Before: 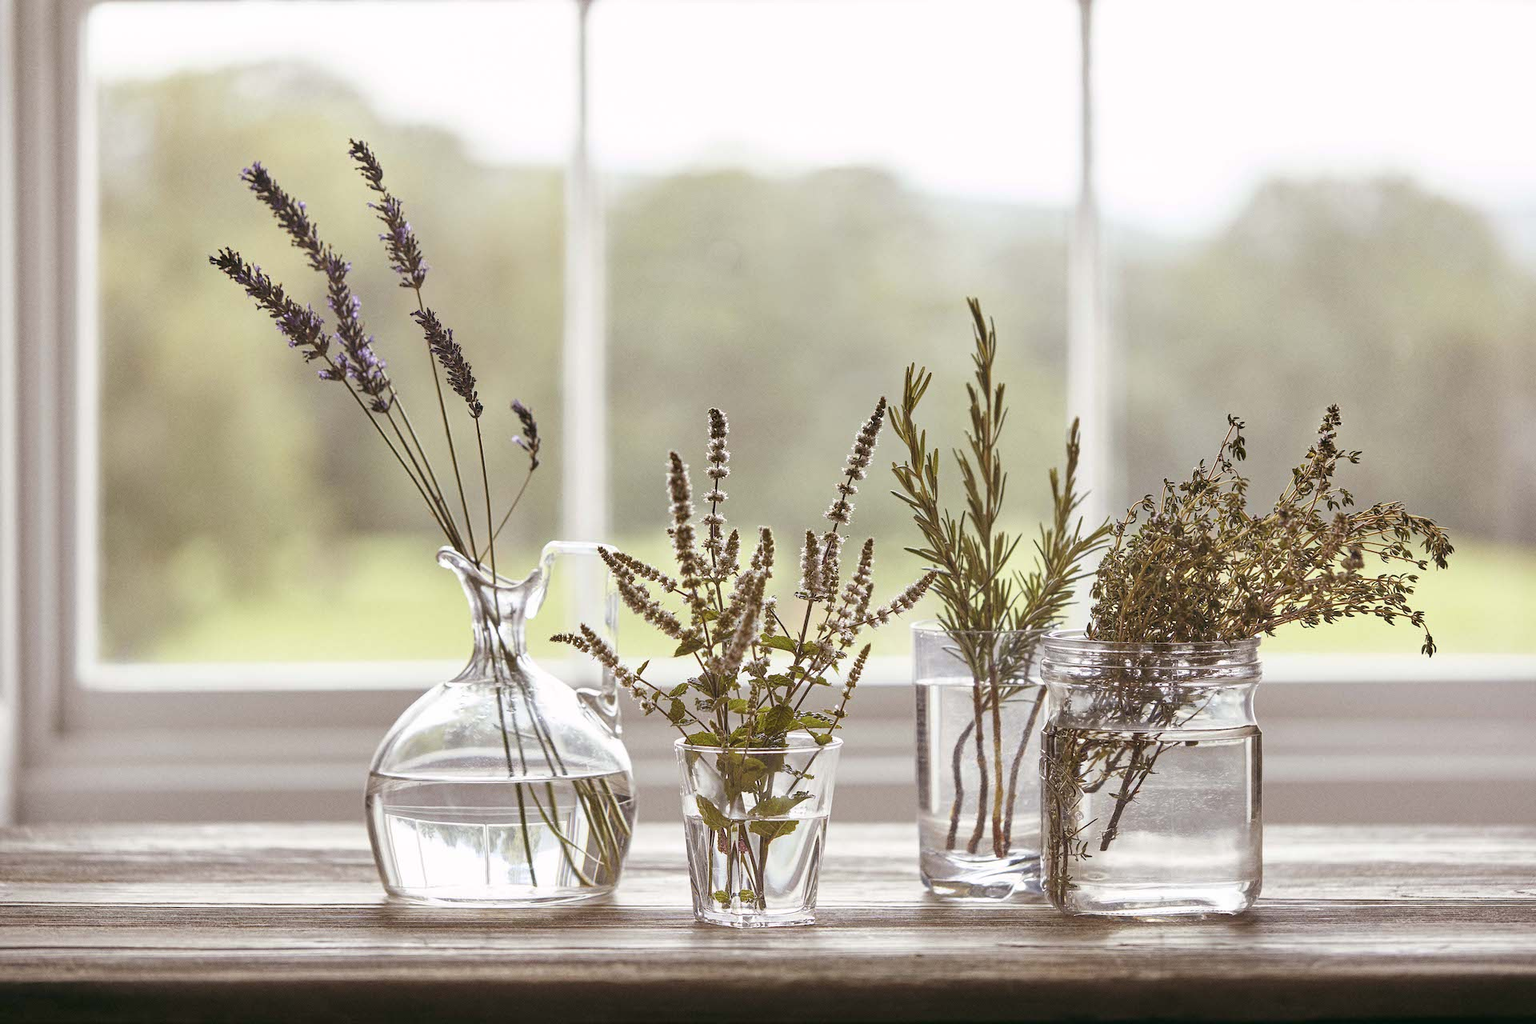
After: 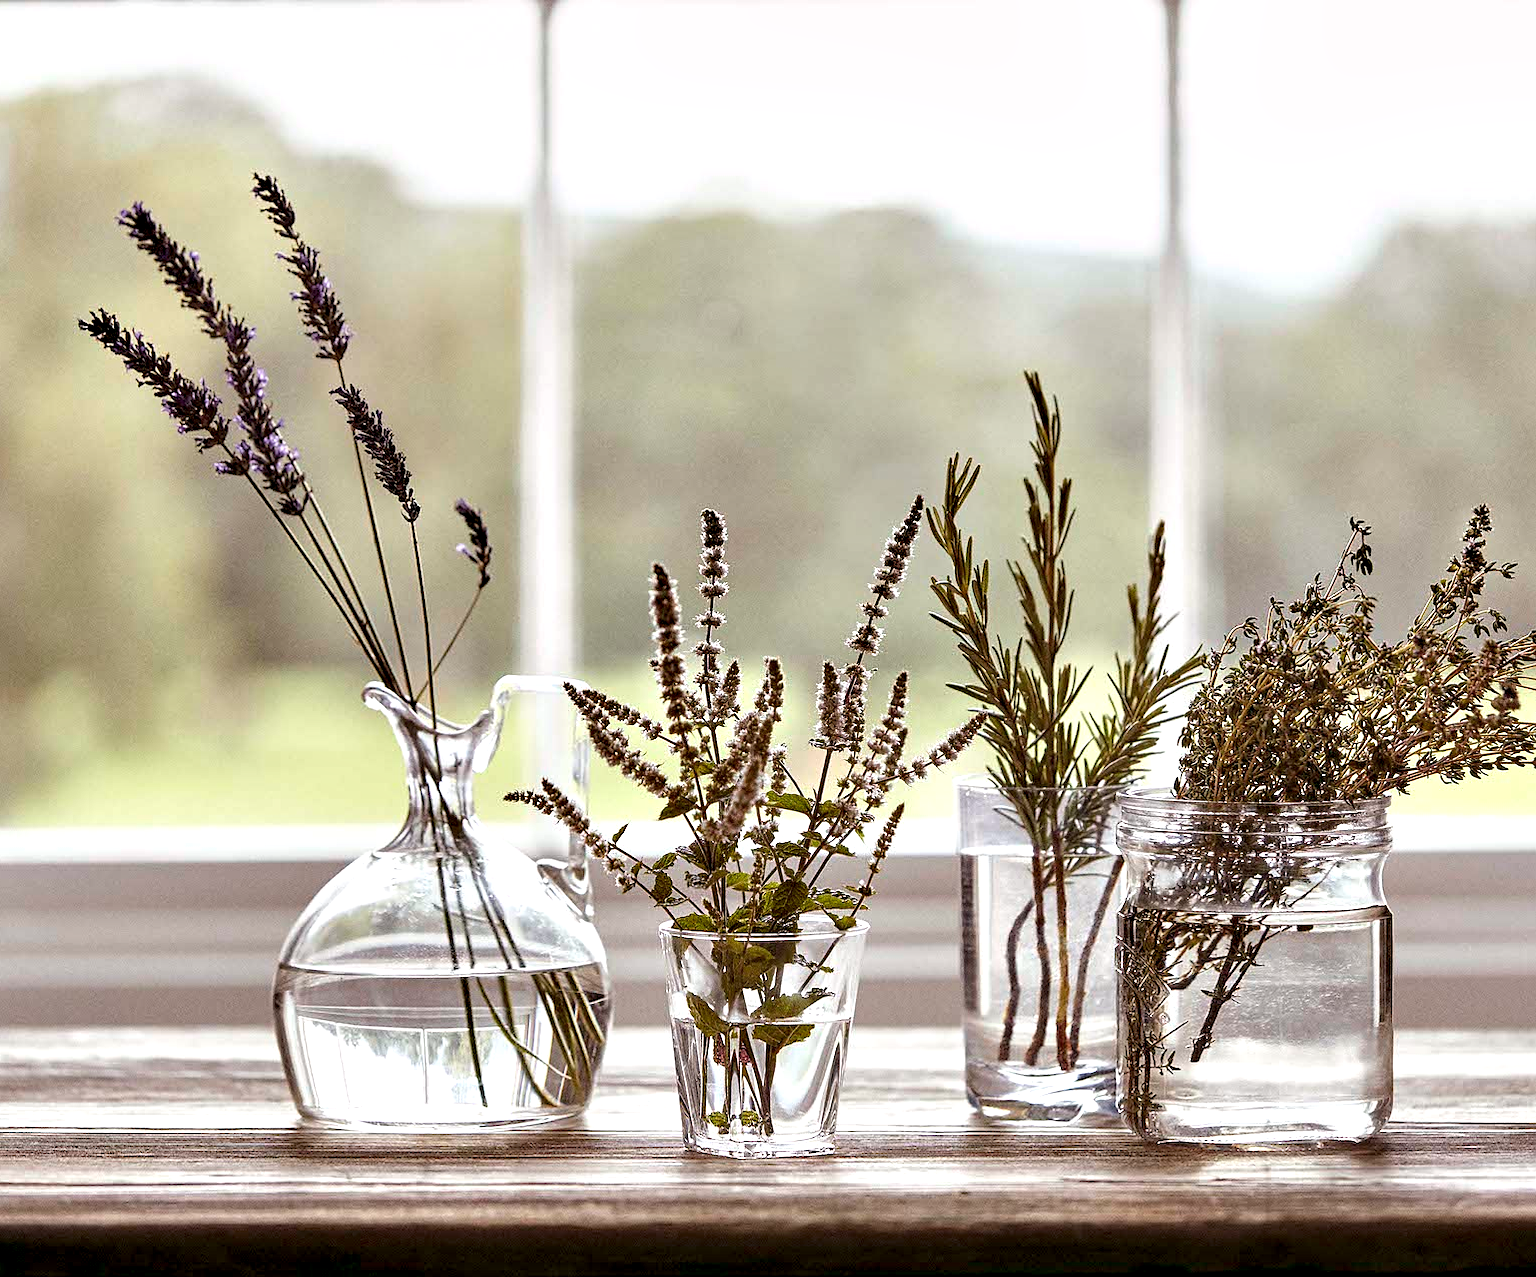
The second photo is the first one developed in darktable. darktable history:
sharpen: radius 1.013, threshold 0.964
crop and rotate: left 9.575%, right 10.296%
contrast equalizer: y [[0.6 ×6], [0.55 ×6], [0 ×6], [0 ×6], [0 ×6]]
